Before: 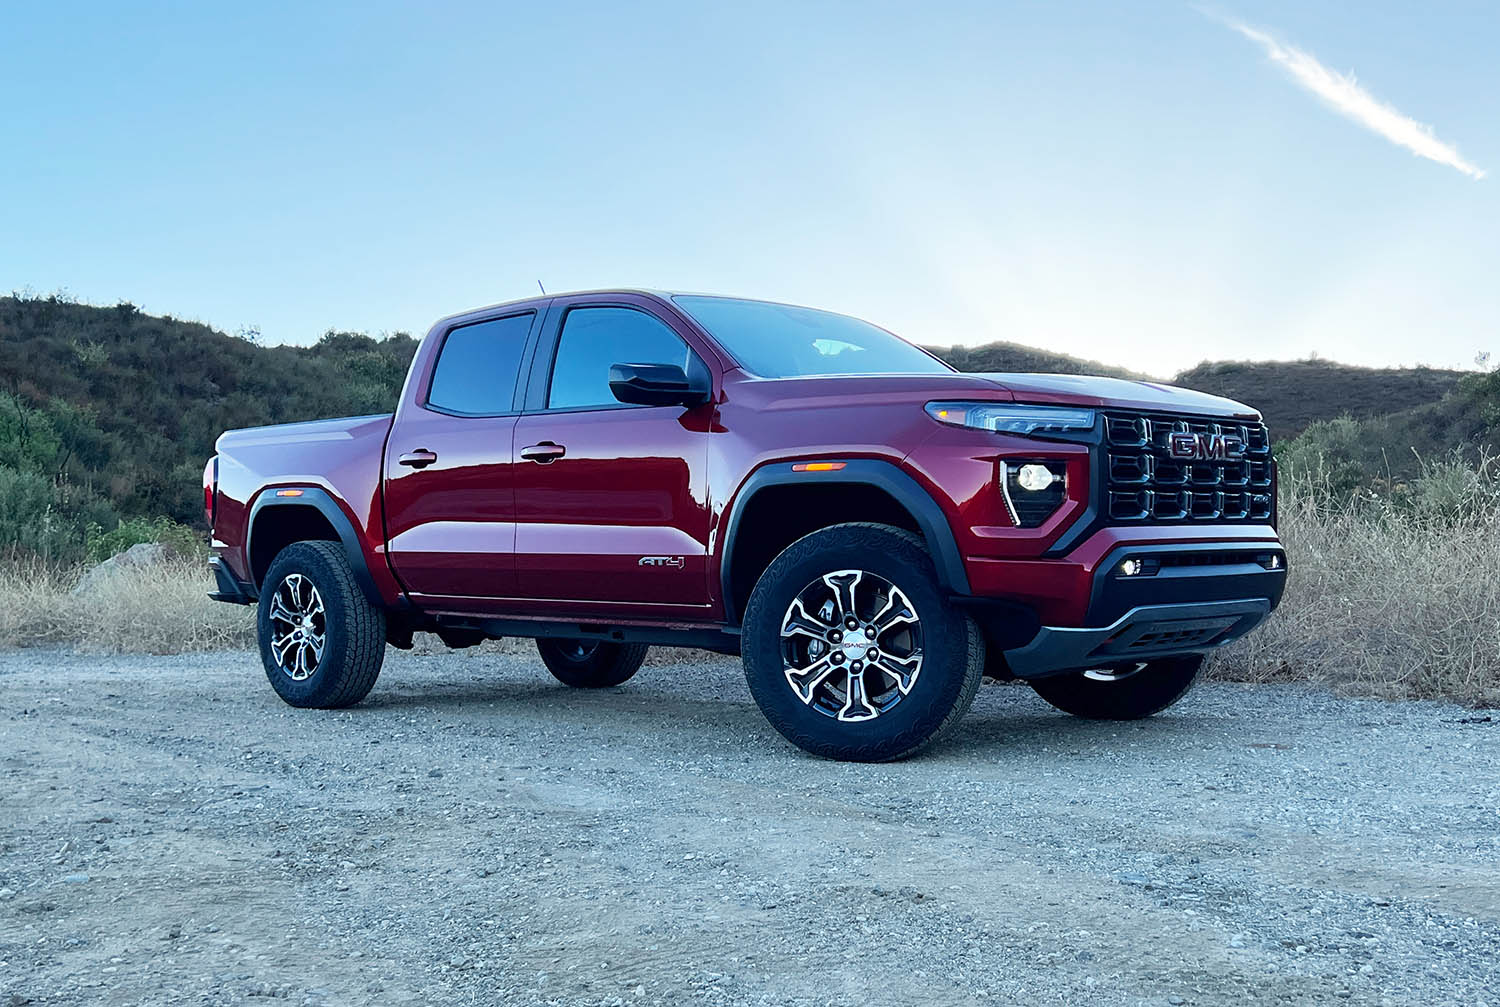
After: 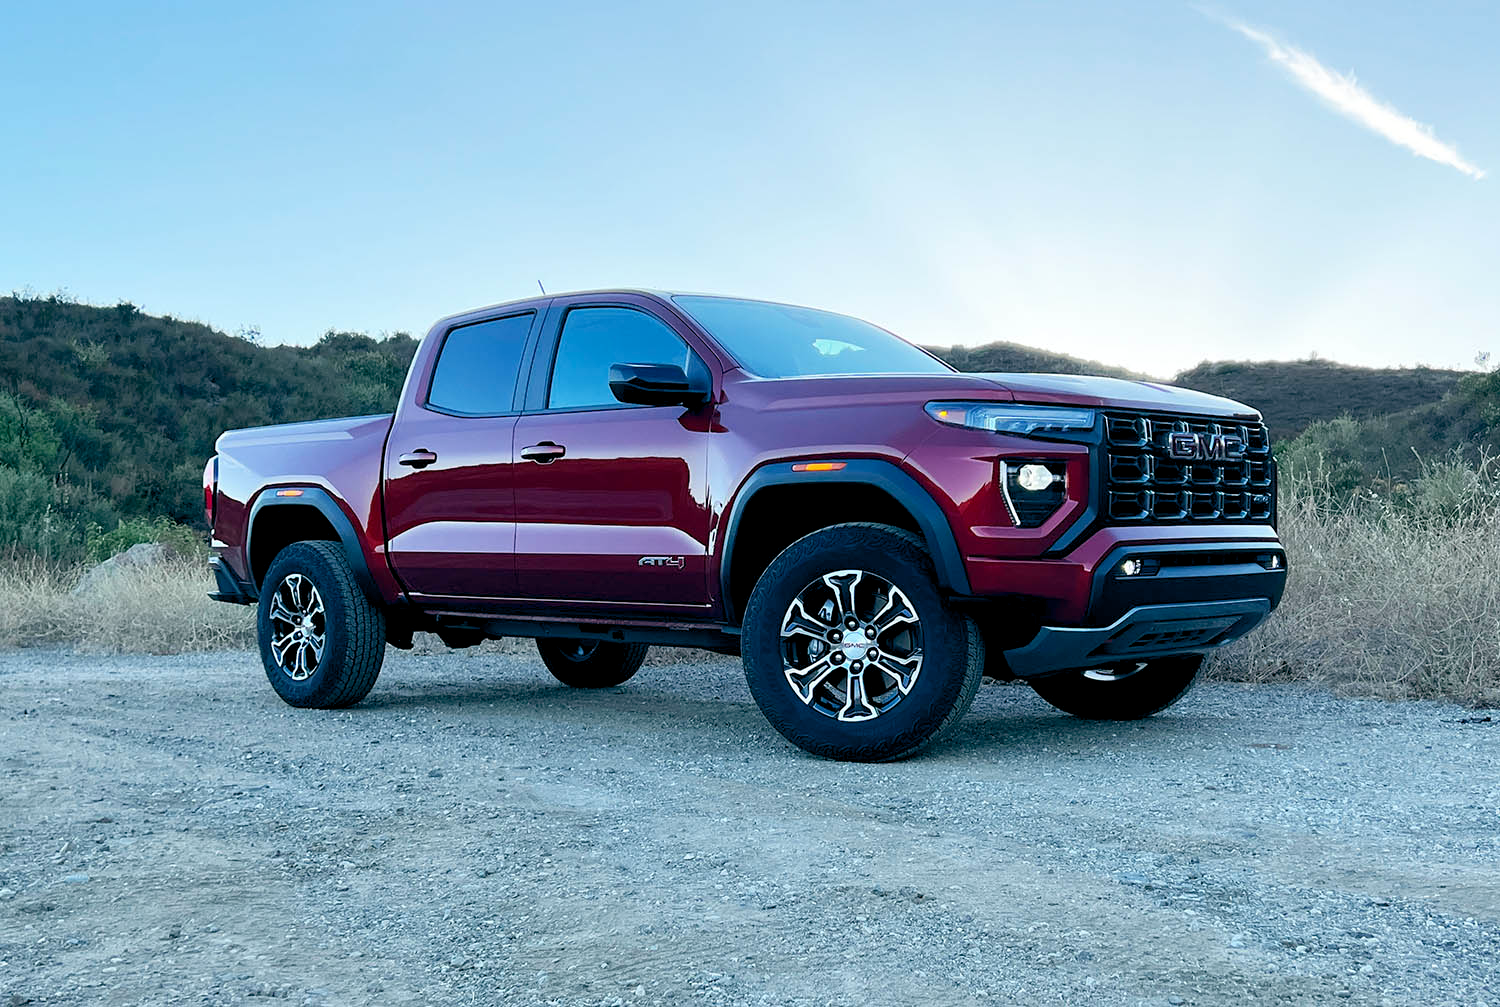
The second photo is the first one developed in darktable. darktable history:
color balance rgb: global offset › luminance -0.318%, global offset › chroma 0.109%, global offset › hue 162.96°, perceptual saturation grading › global saturation 0.706%, perceptual brilliance grading › global brilliance 3.012%, perceptual brilliance grading › highlights -2.672%, perceptual brilliance grading › shadows 2.649%
